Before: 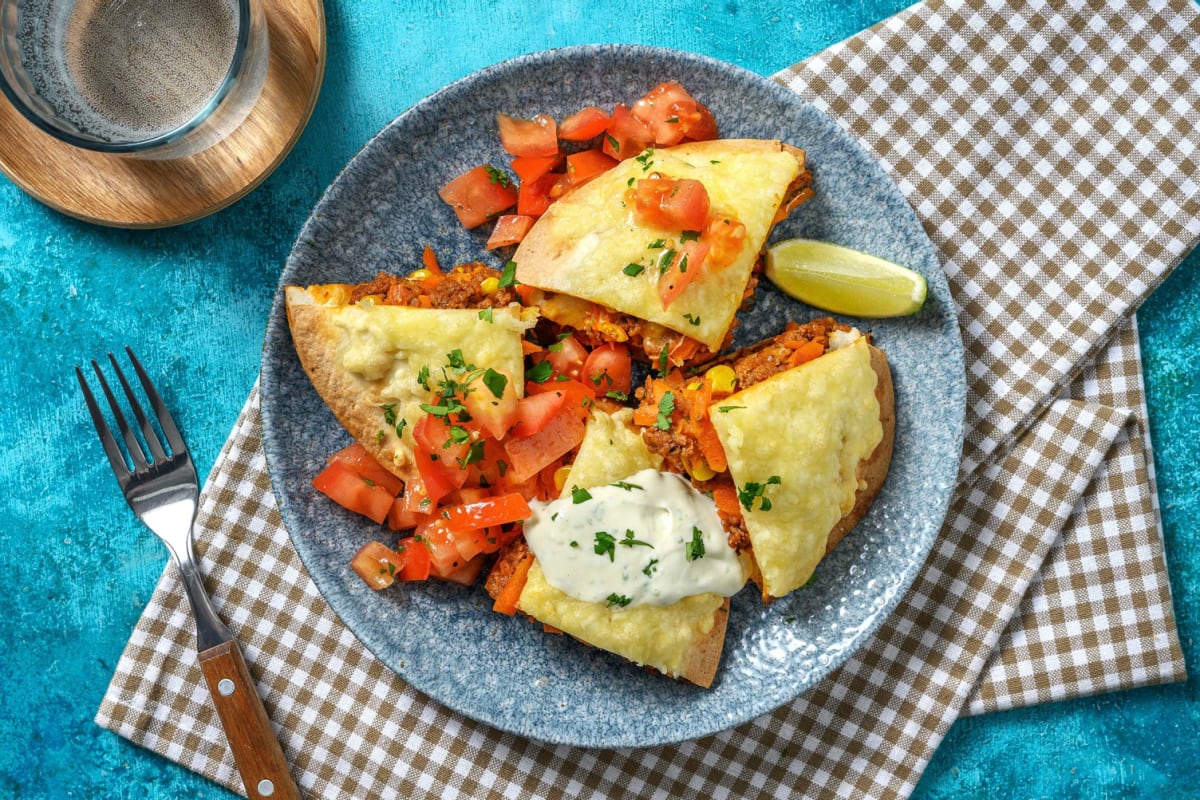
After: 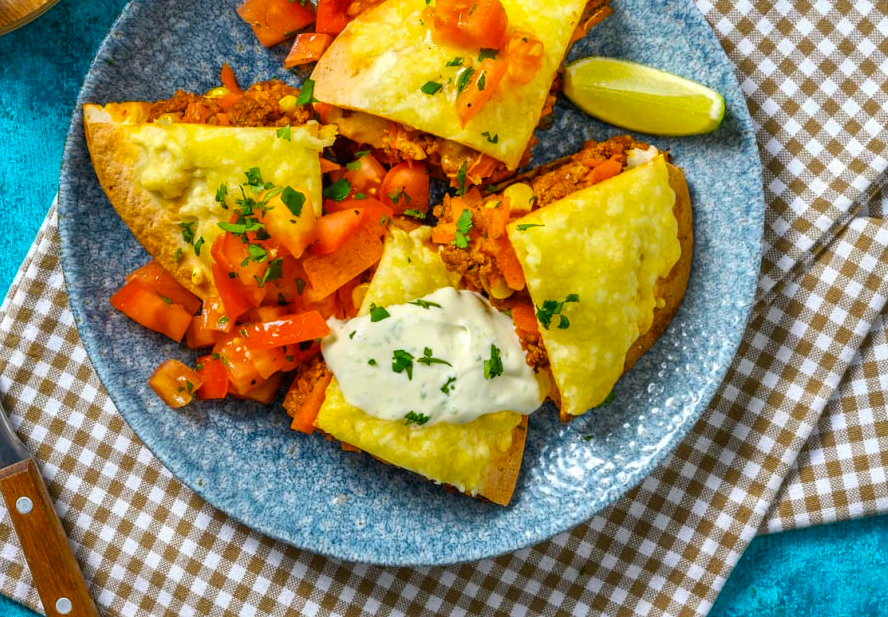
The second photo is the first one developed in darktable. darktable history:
color balance rgb: linear chroma grading › global chroma 15%, perceptual saturation grading › global saturation 30%
white balance: emerald 1
crop: left 16.871%, top 22.857%, right 9.116%
